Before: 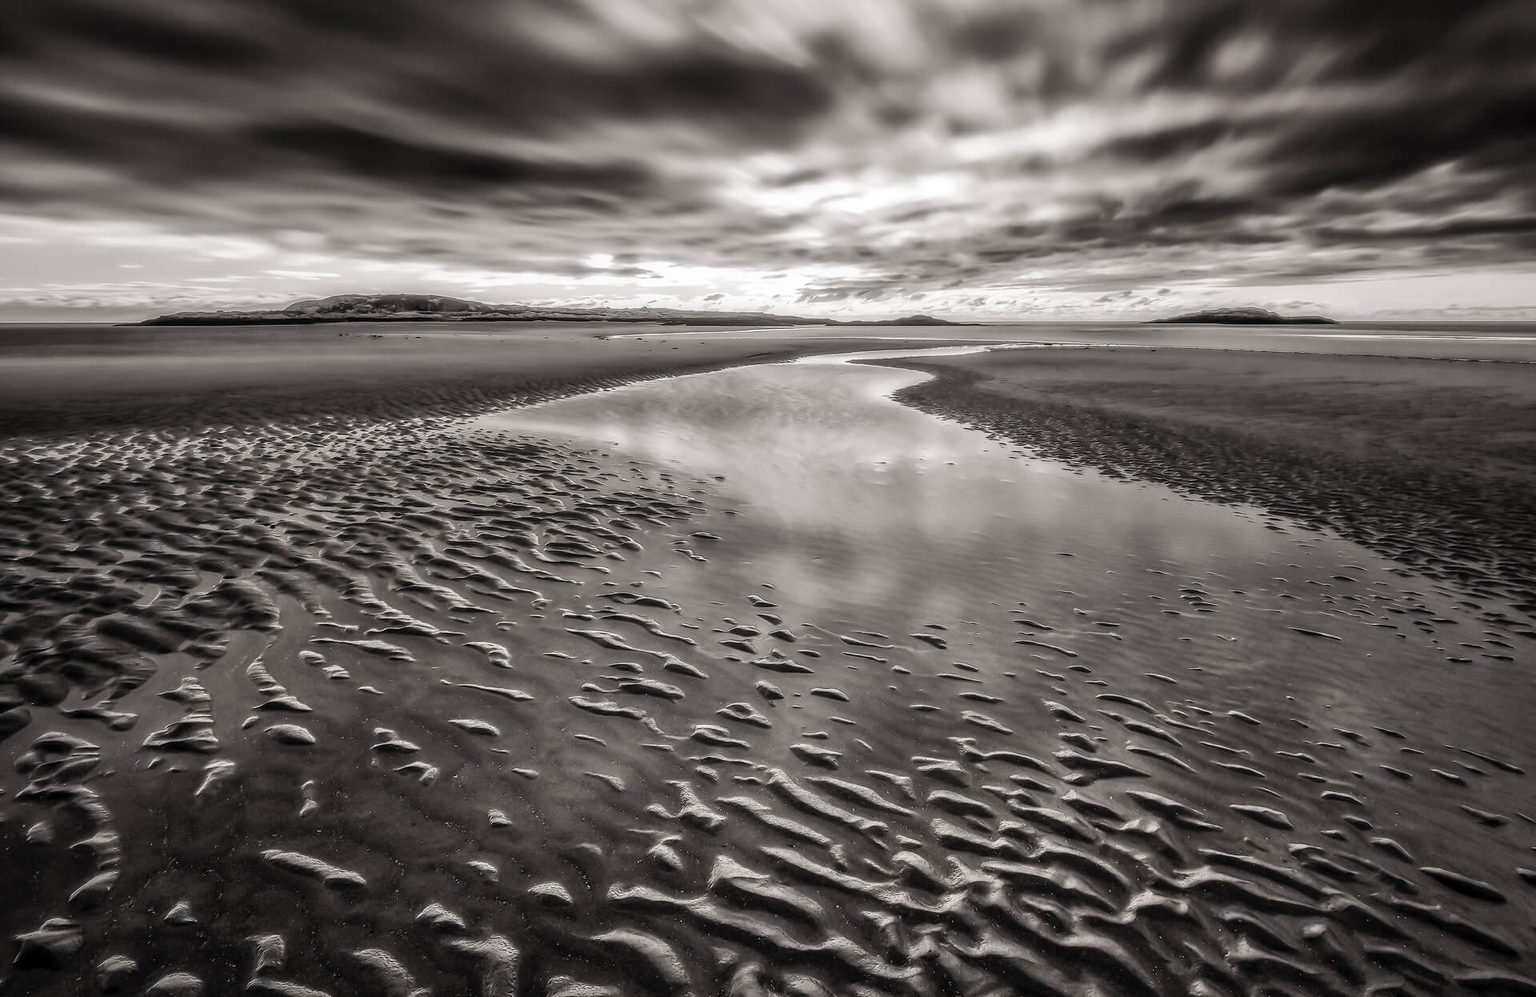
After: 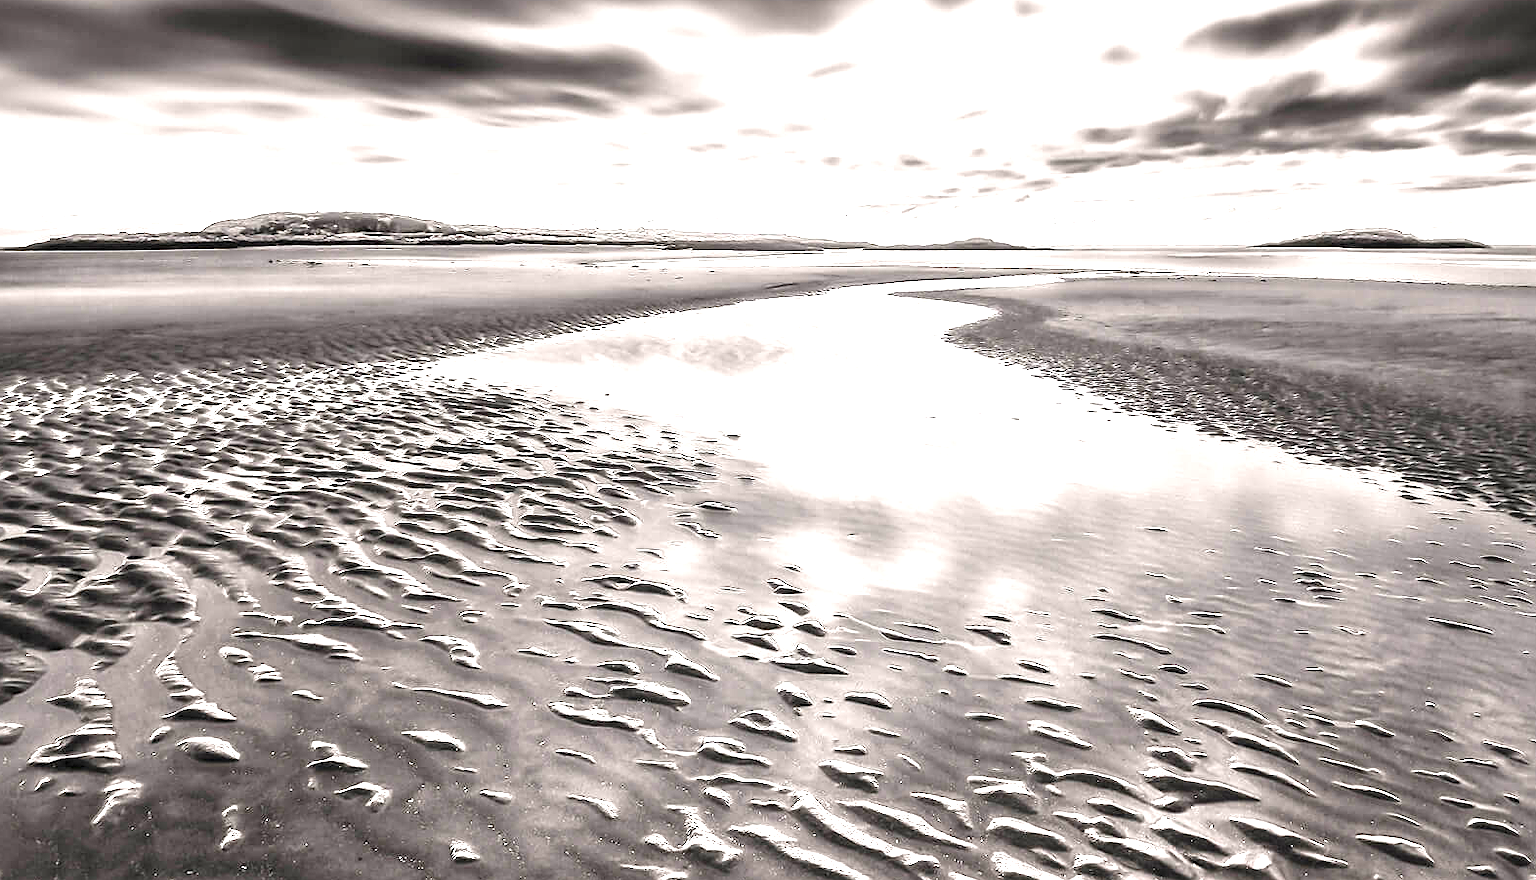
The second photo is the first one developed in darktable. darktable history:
exposure: black level correction 0, exposure 1.877 EV, compensate exposure bias true, compensate highlight preservation false
crop: left 7.788%, top 12.167%, right 10.307%, bottom 15.449%
sharpen: on, module defaults
